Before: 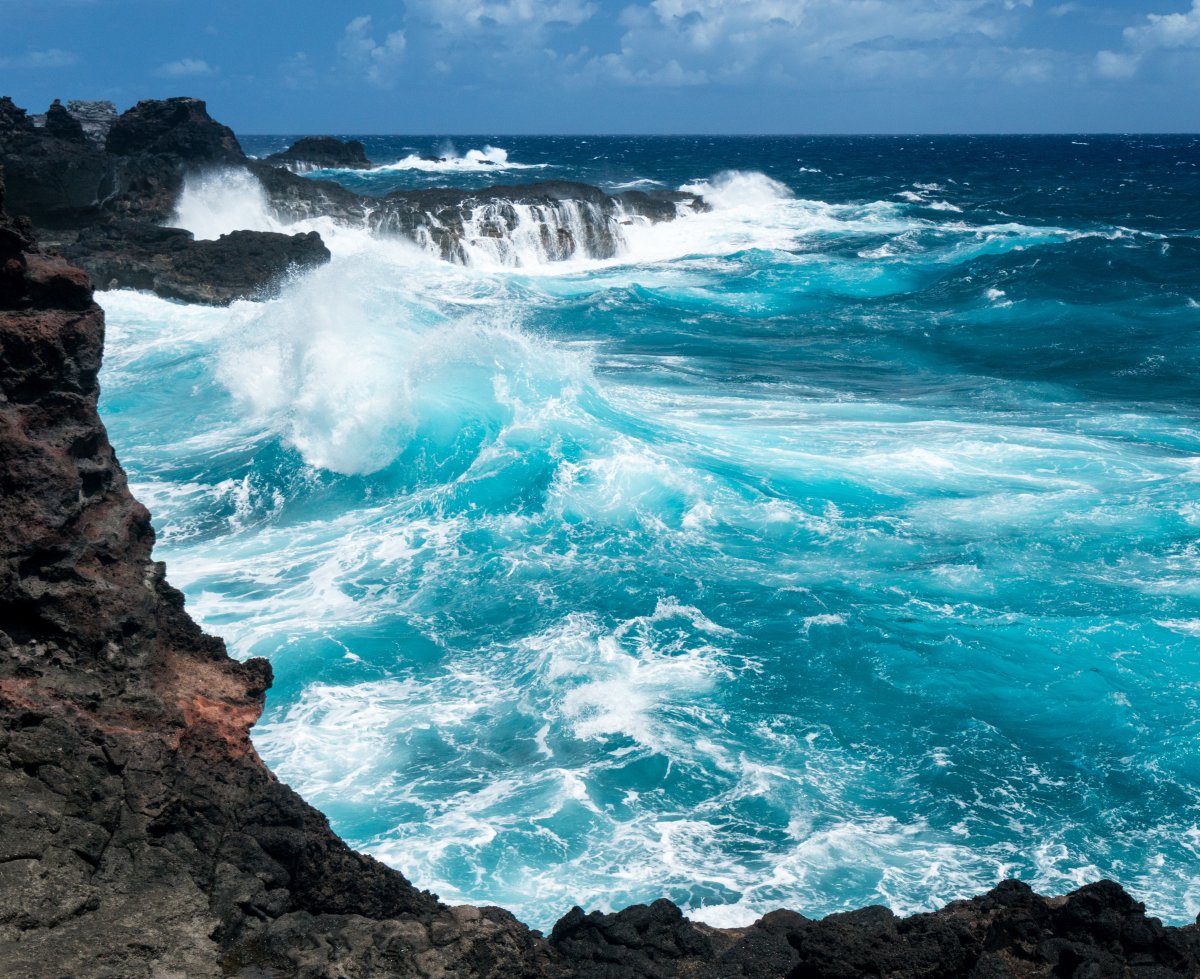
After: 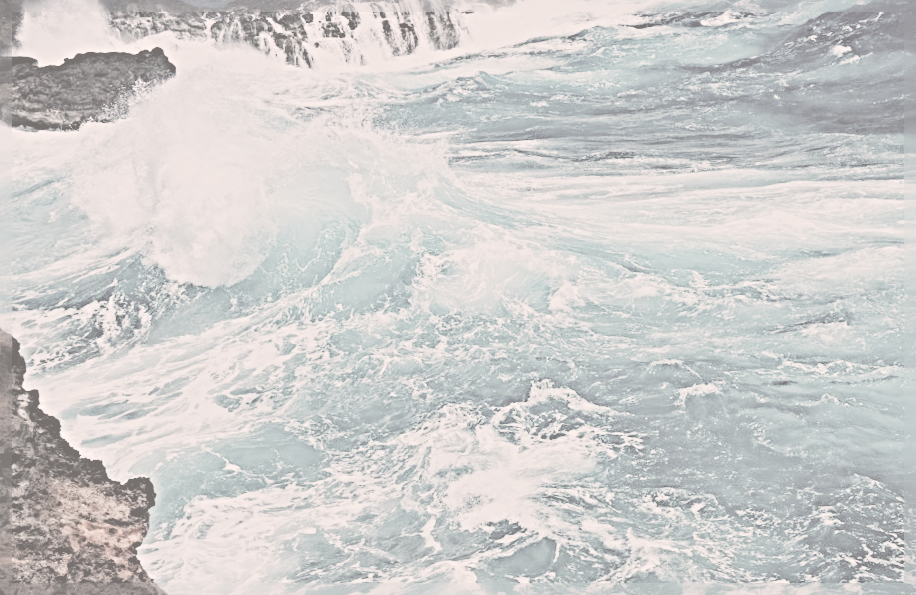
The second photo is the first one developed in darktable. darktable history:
color correction: highlights a* 5.59, highlights b* 5.24, saturation 0.68
sharpen: radius 6.3, amount 1.8, threshold 0
base curve: curves: ch0 [(0, 0) (0.036, 0.025) (0.121, 0.166) (0.206, 0.329) (0.605, 0.79) (1, 1)], preserve colors none
crop: left 9.712%, top 16.928%, right 10.845%, bottom 12.332%
lowpass: radius 0.1, contrast 0.85, saturation 1.1, unbound 0
contrast brightness saturation: contrast -0.32, brightness 0.75, saturation -0.78
rotate and perspective: rotation -5°, crop left 0.05, crop right 0.952, crop top 0.11, crop bottom 0.89
